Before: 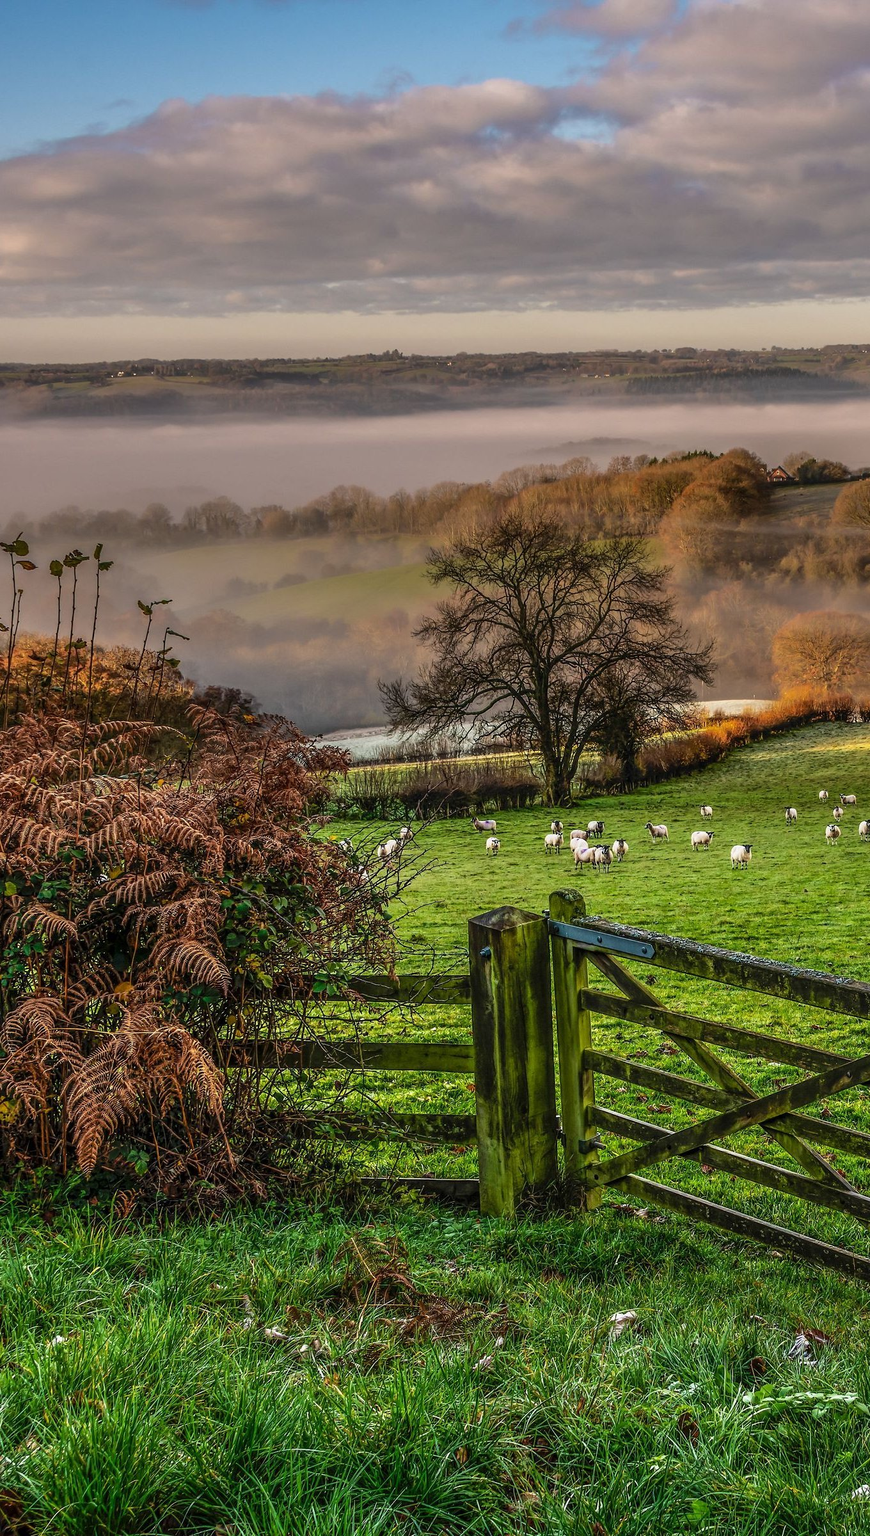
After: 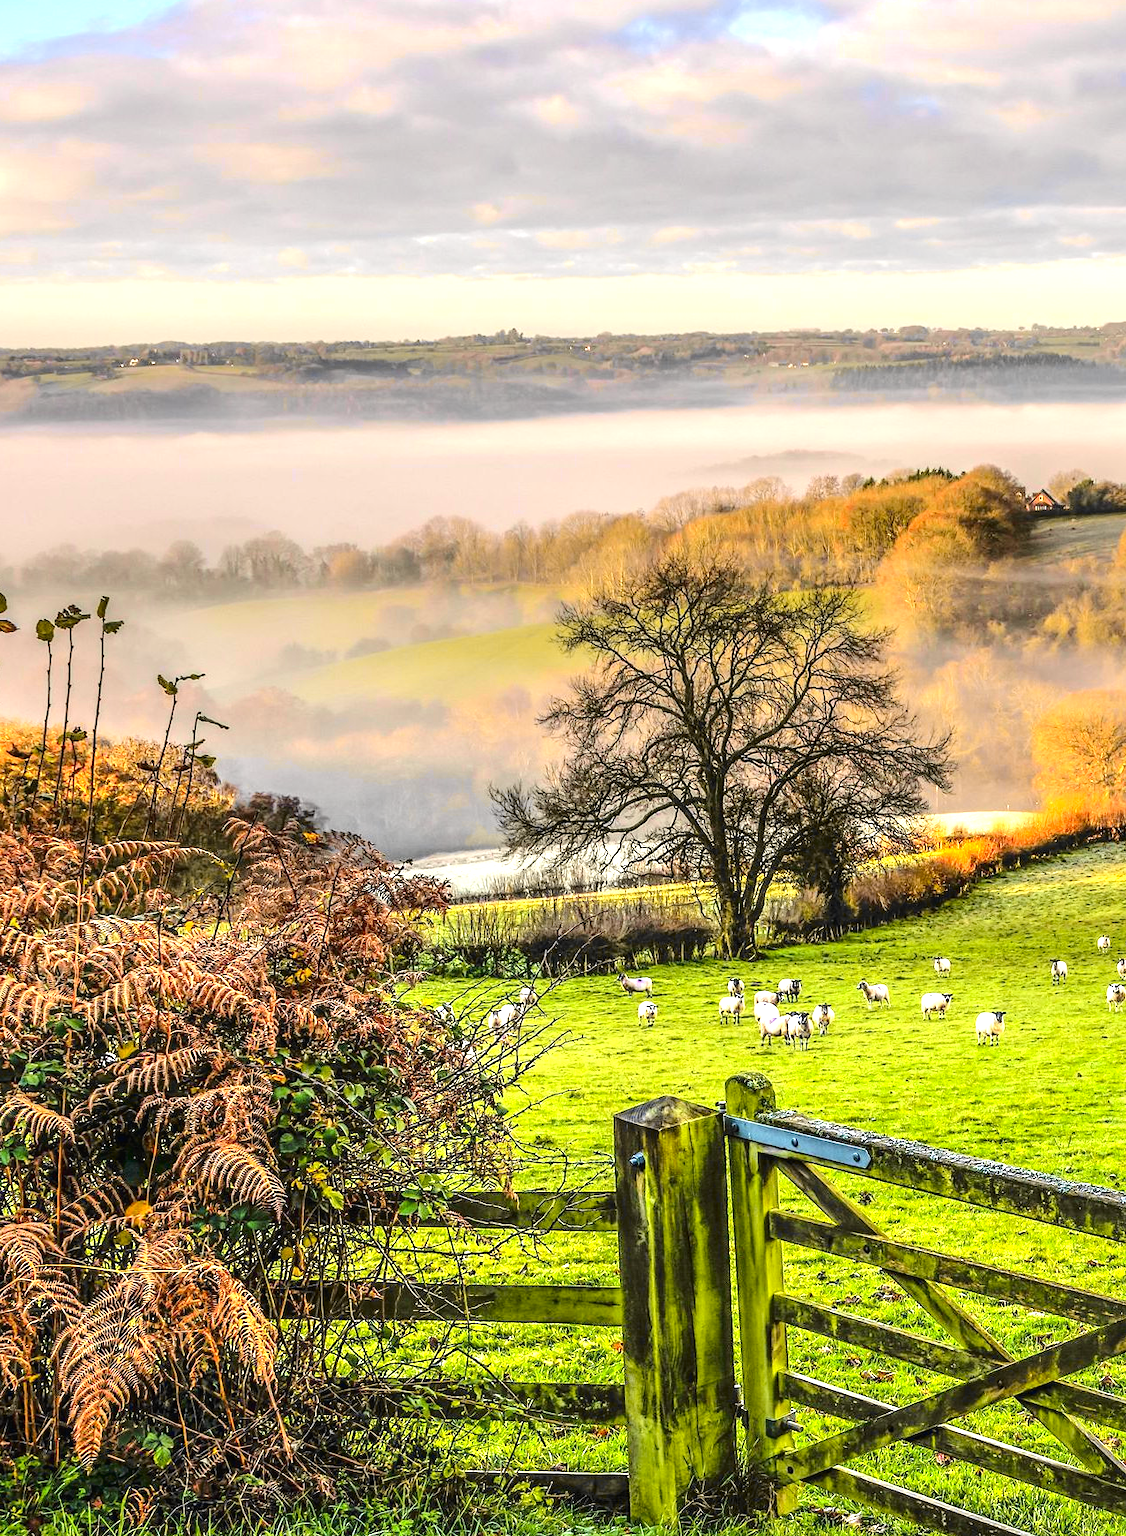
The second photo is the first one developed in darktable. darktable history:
exposure: black level correction 0, exposure 1.5 EV, compensate exposure bias true, compensate highlight preservation false
crop: left 2.737%, top 7.287%, right 3.421%, bottom 20.179%
tone curve: curves: ch0 [(0, 0.01) (0.097, 0.07) (0.204, 0.173) (0.447, 0.517) (0.539, 0.624) (0.733, 0.791) (0.879, 0.898) (1, 0.98)]; ch1 [(0, 0) (0.393, 0.415) (0.447, 0.448) (0.485, 0.494) (0.523, 0.509) (0.545, 0.541) (0.574, 0.561) (0.648, 0.674) (1, 1)]; ch2 [(0, 0) (0.369, 0.388) (0.449, 0.431) (0.499, 0.5) (0.521, 0.51) (0.53, 0.54) (0.564, 0.569) (0.674, 0.735) (1, 1)], color space Lab, independent channels, preserve colors none
